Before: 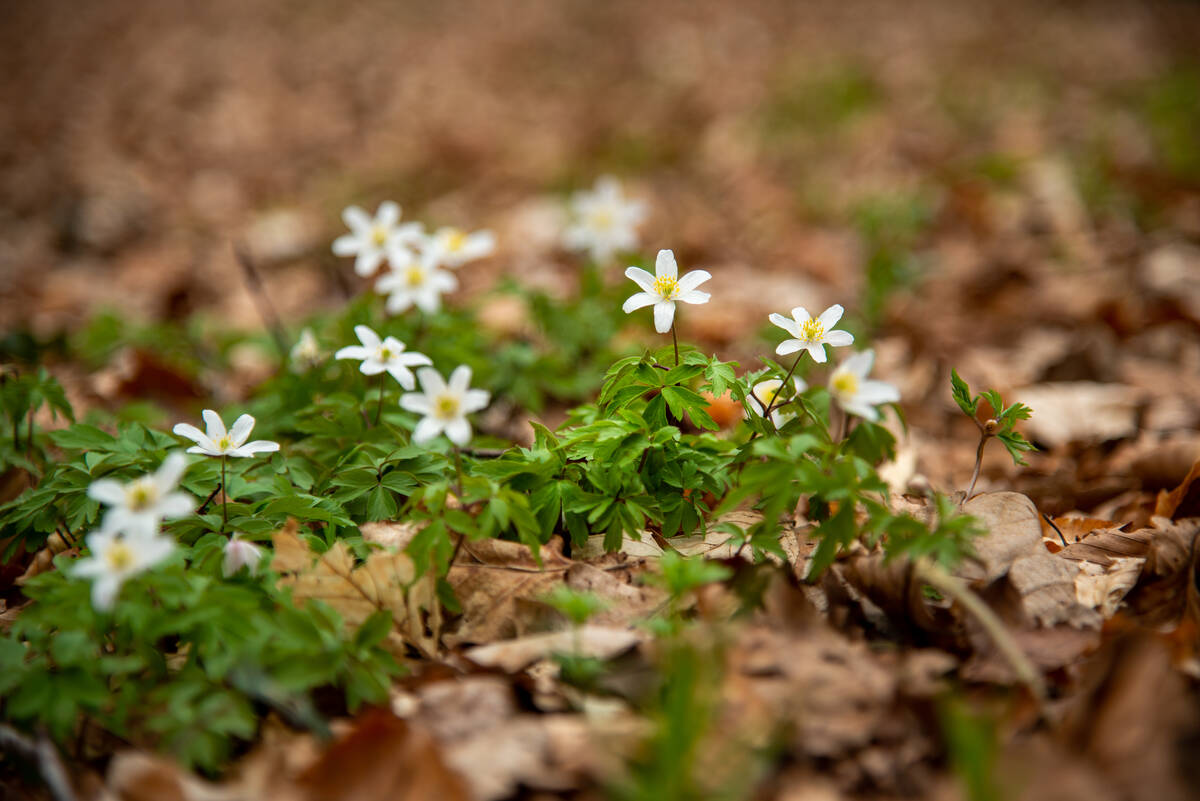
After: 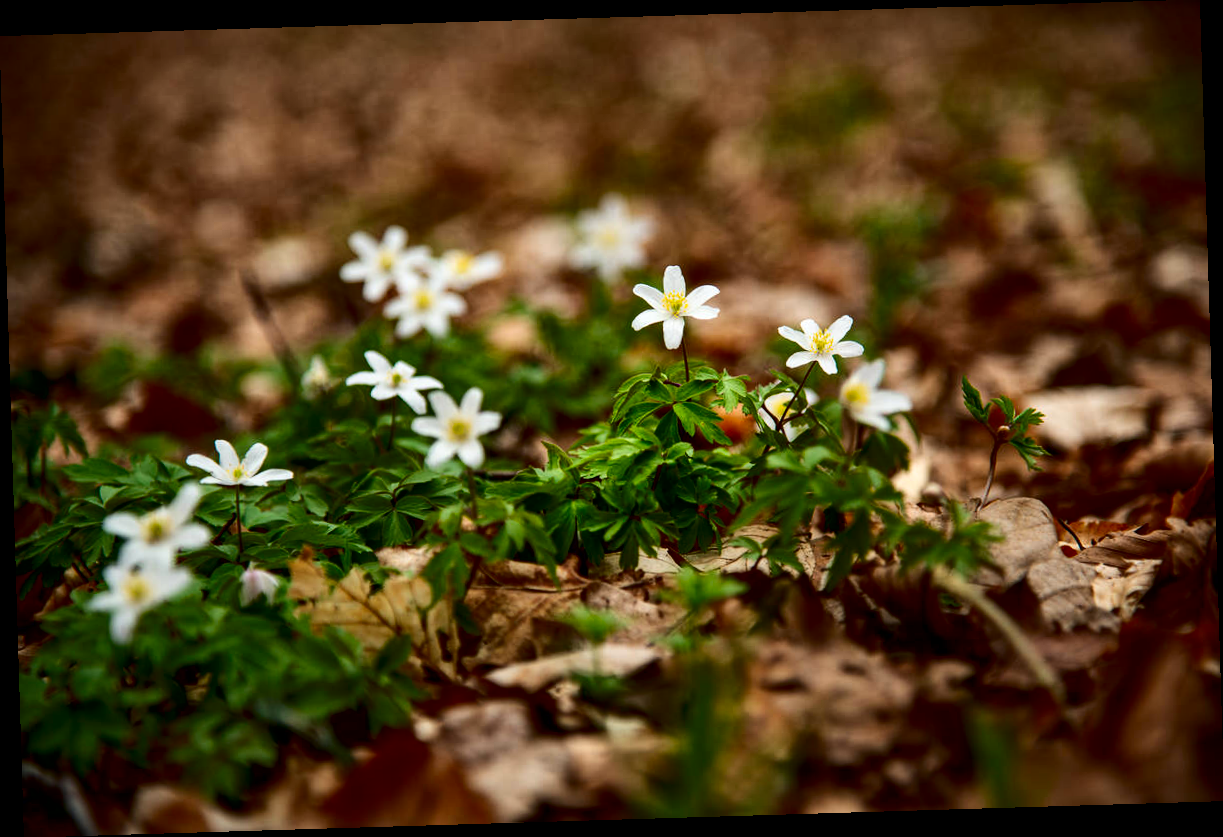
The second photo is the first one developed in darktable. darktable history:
local contrast: mode bilateral grid, contrast 20, coarseness 50, detail 130%, midtone range 0.2
rotate and perspective: rotation -1.75°, automatic cropping off
contrast brightness saturation: contrast 0.19, brightness -0.24, saturation 0.11
